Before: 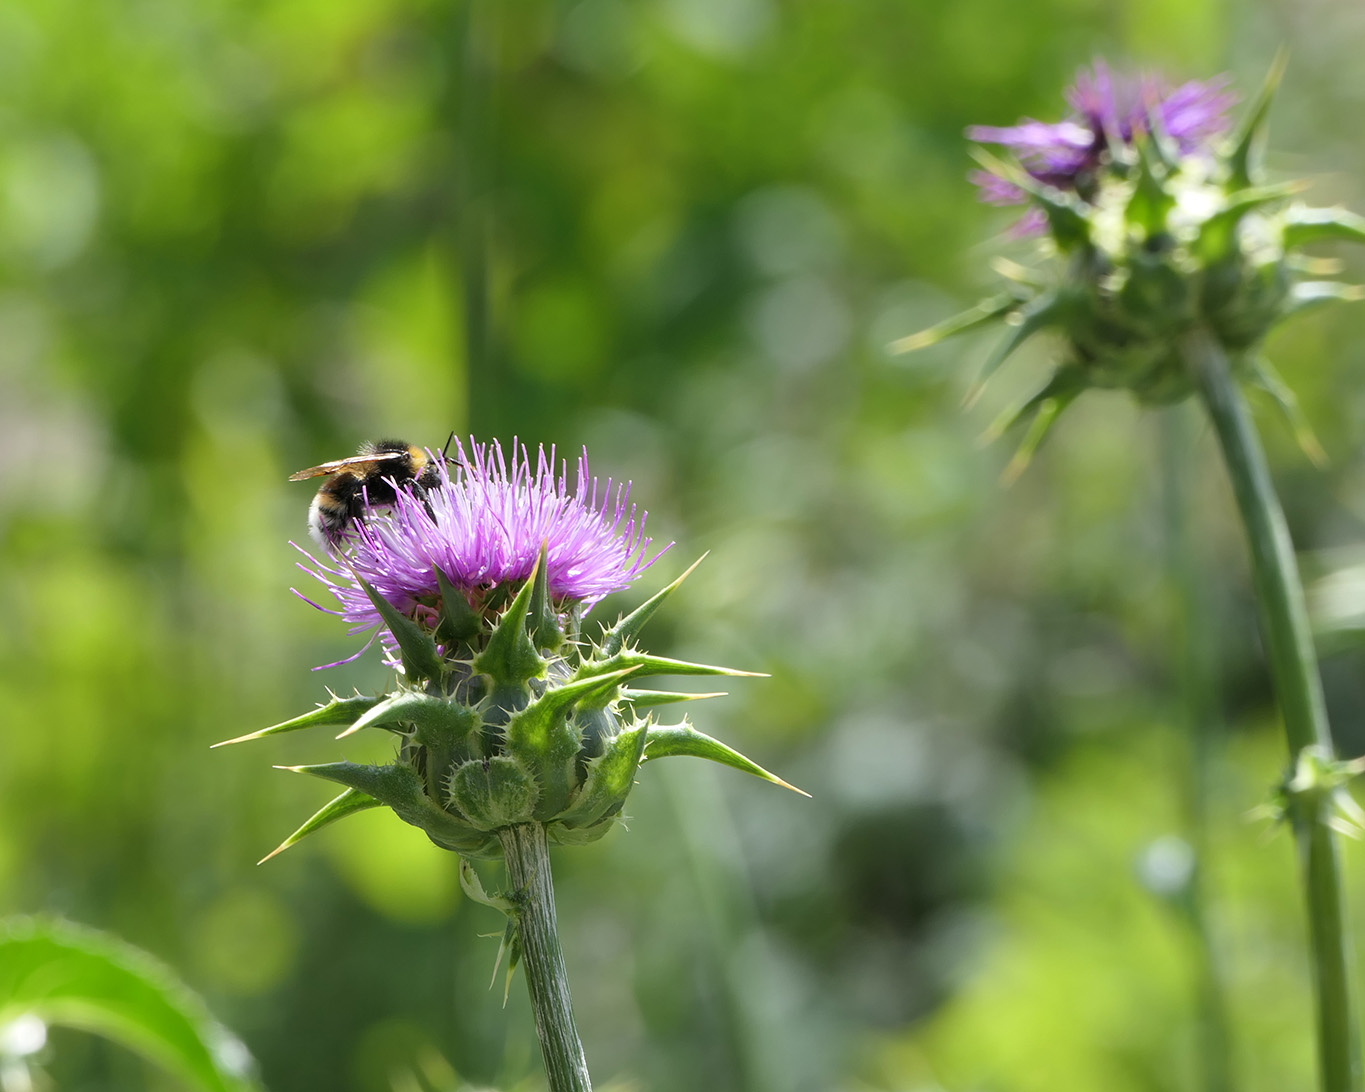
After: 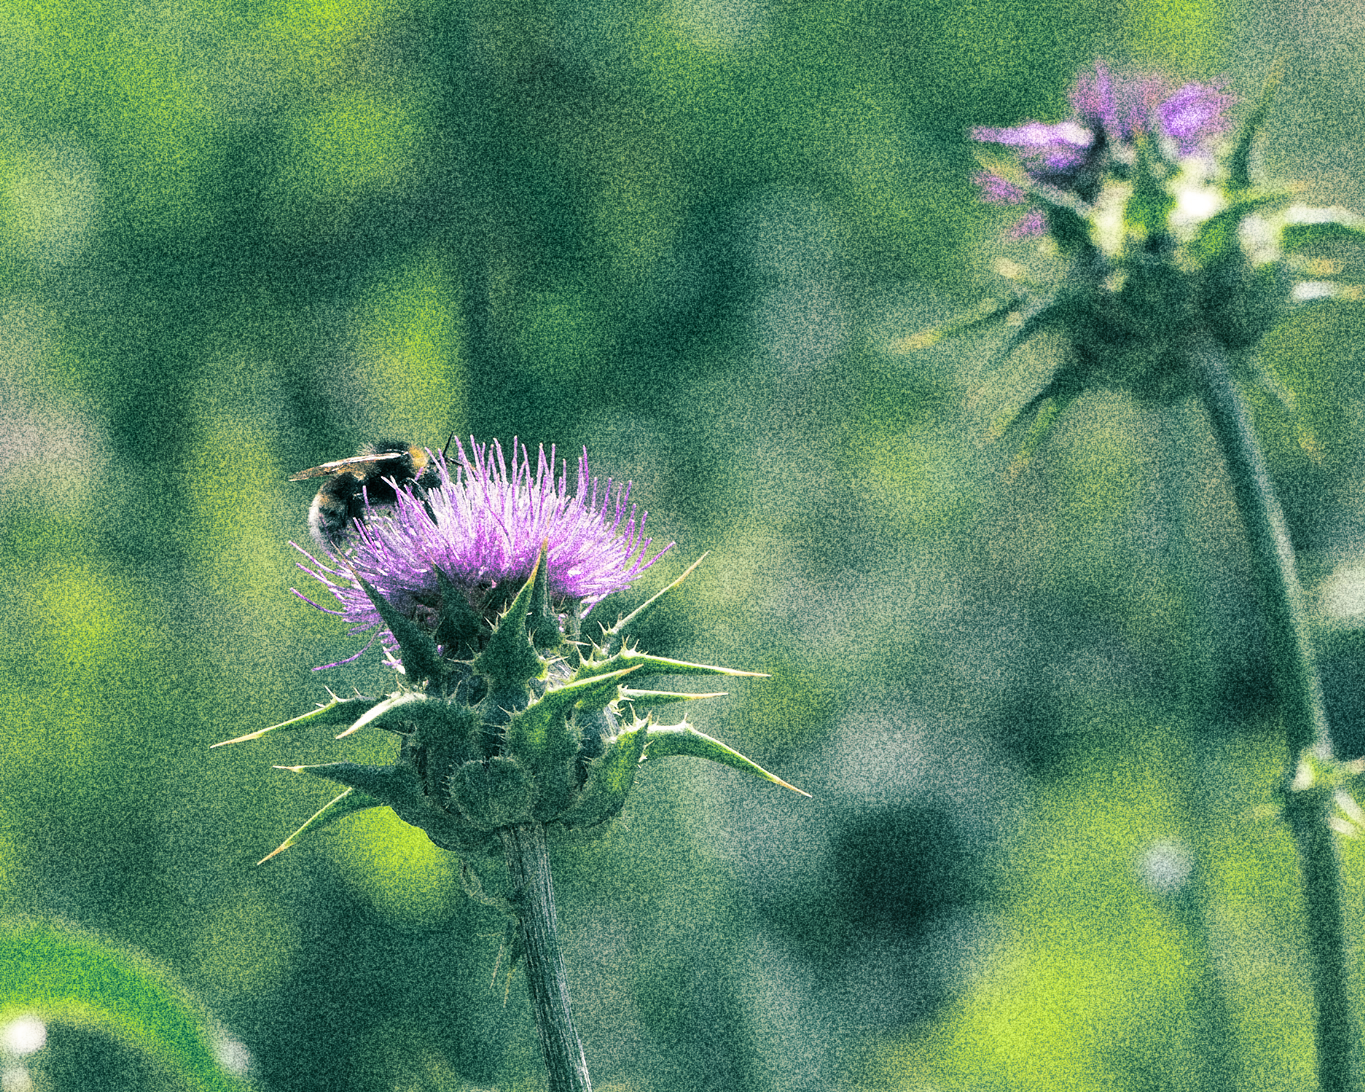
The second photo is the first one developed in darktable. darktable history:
grain: coarseness 30.02 ISO, strength 100%
split-toning: shadows › hue 186.43°, highlights › hue 49.29°, compress 30.29%
